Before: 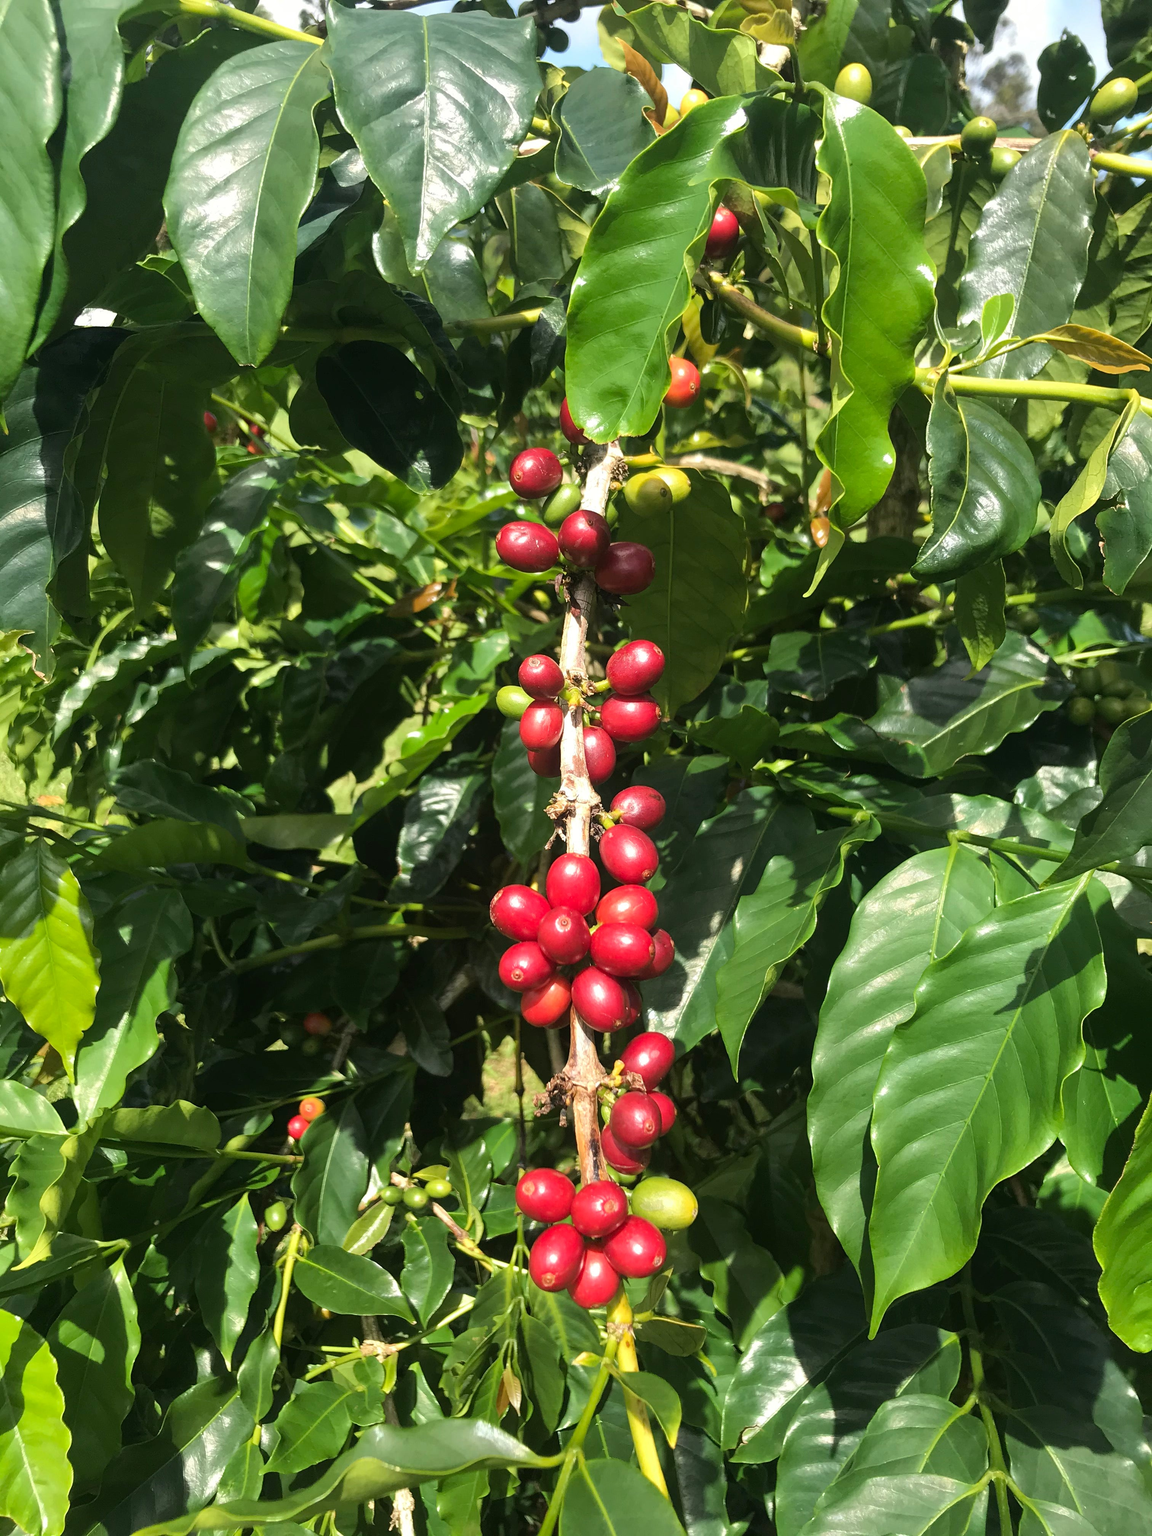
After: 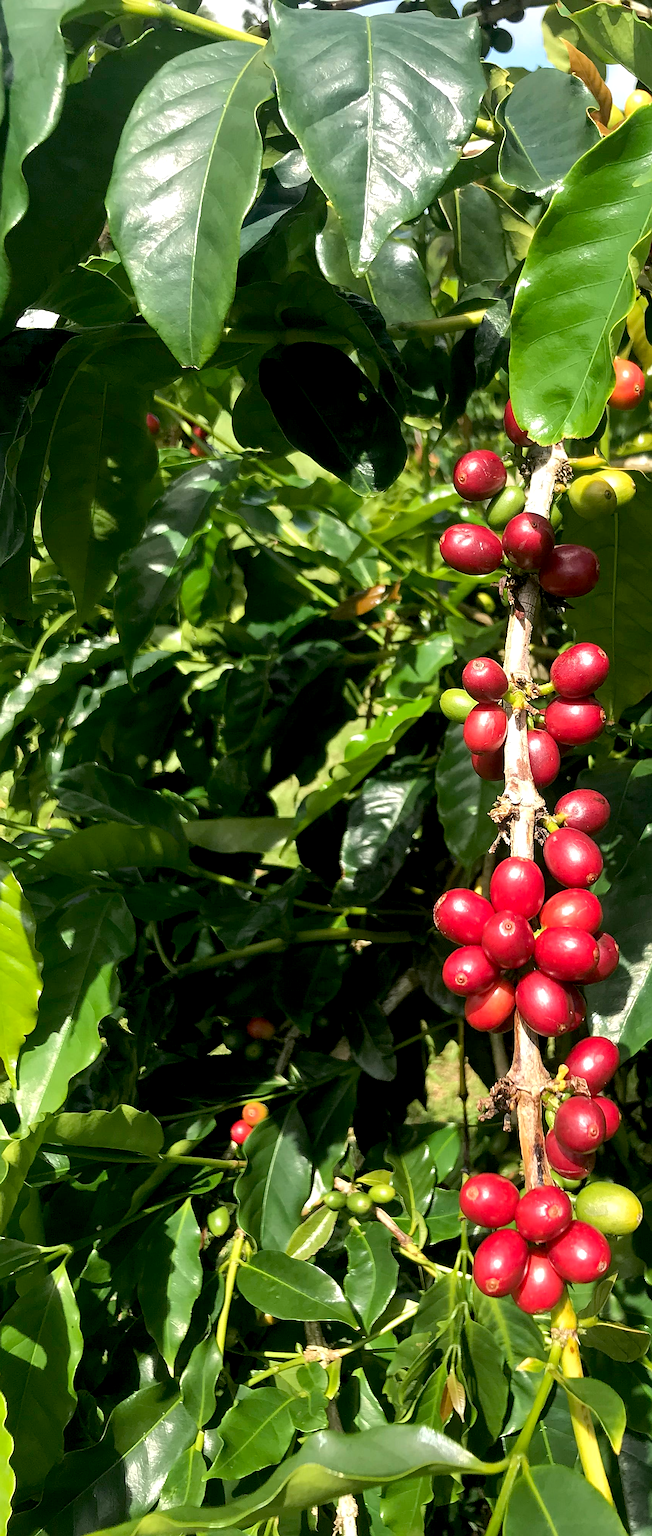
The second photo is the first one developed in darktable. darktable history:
crop: left 5.082%, right 38.461%
exposure: black level correction 0.009, exposure 0.119 EV, compensate highlight preservation false
sharpen: on, module defaults
